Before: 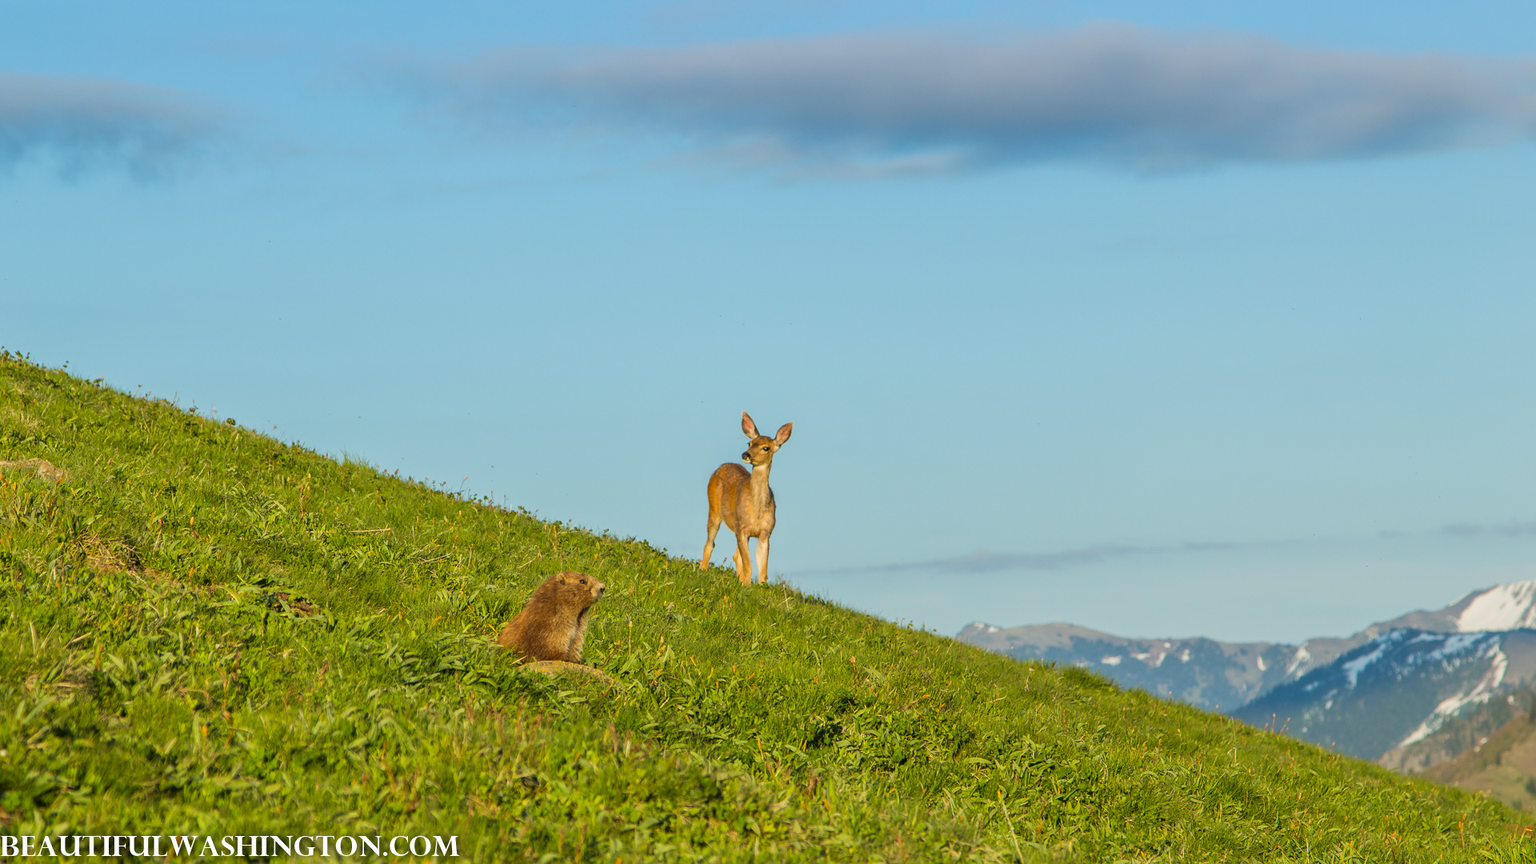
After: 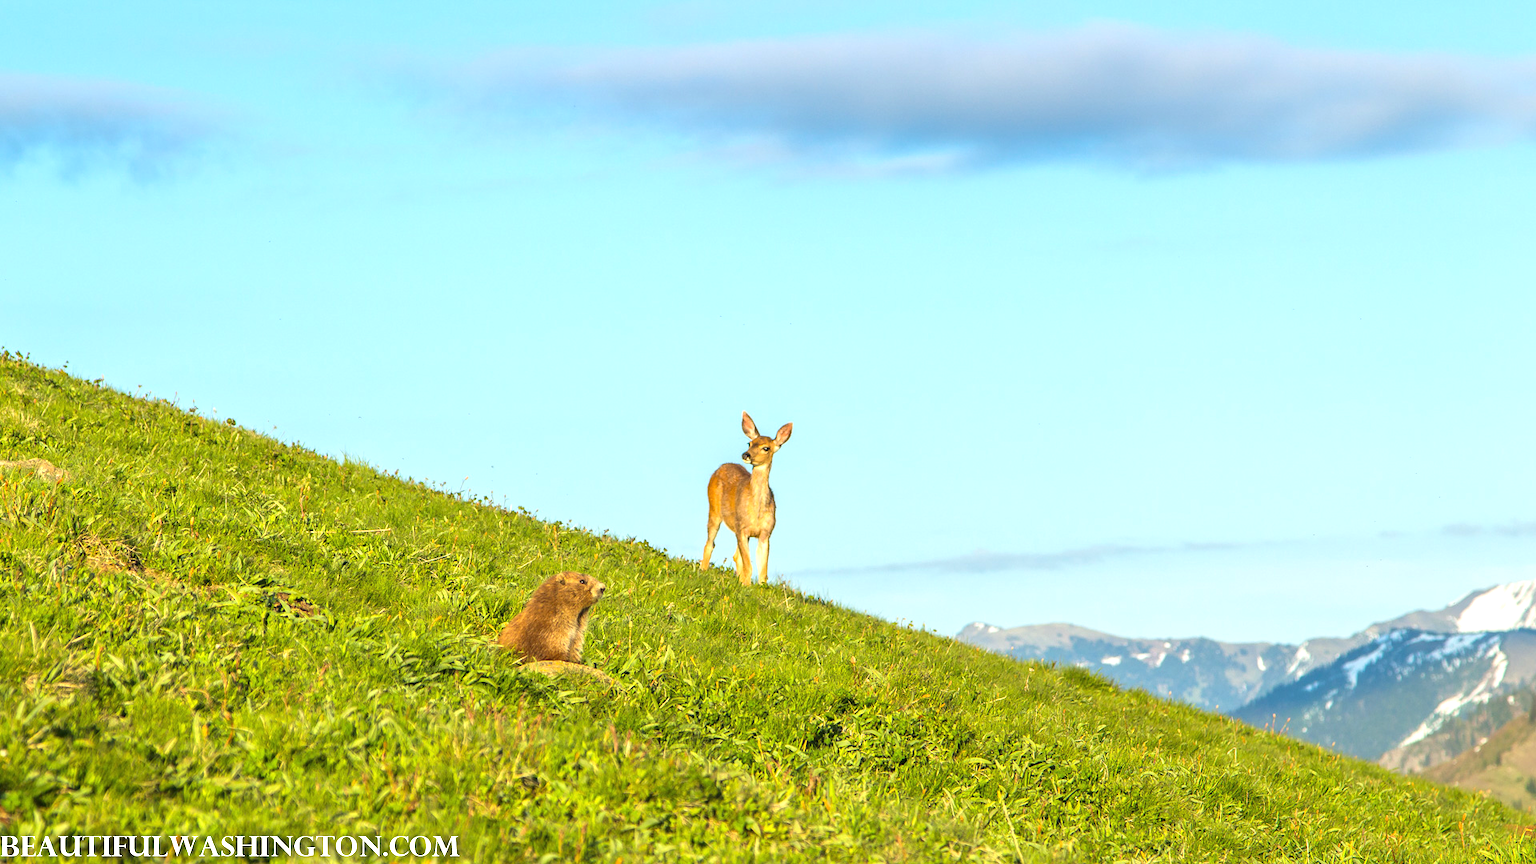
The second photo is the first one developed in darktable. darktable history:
exposure: black level correction -0.001, exposure 0.901 EV, compensate highlight preservation false
